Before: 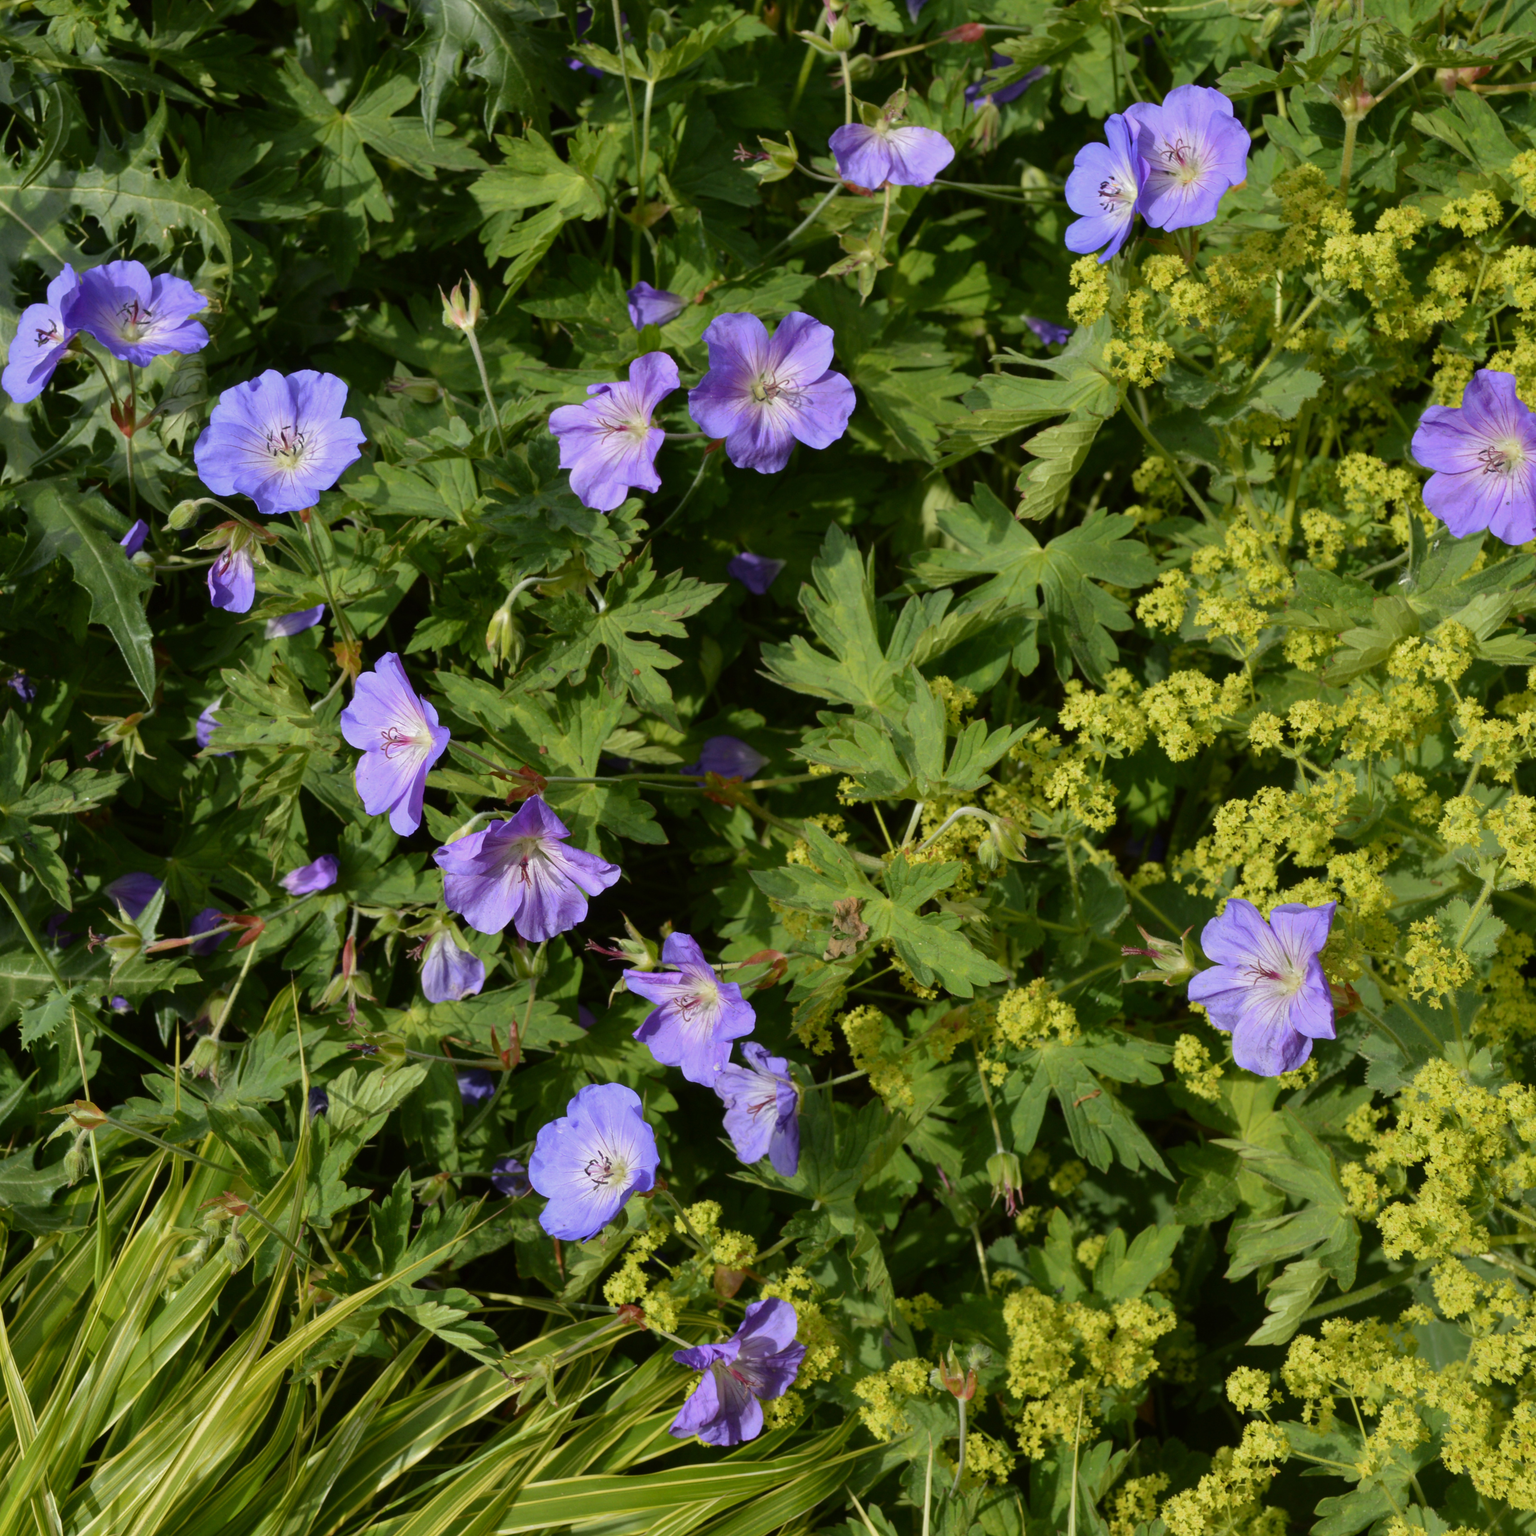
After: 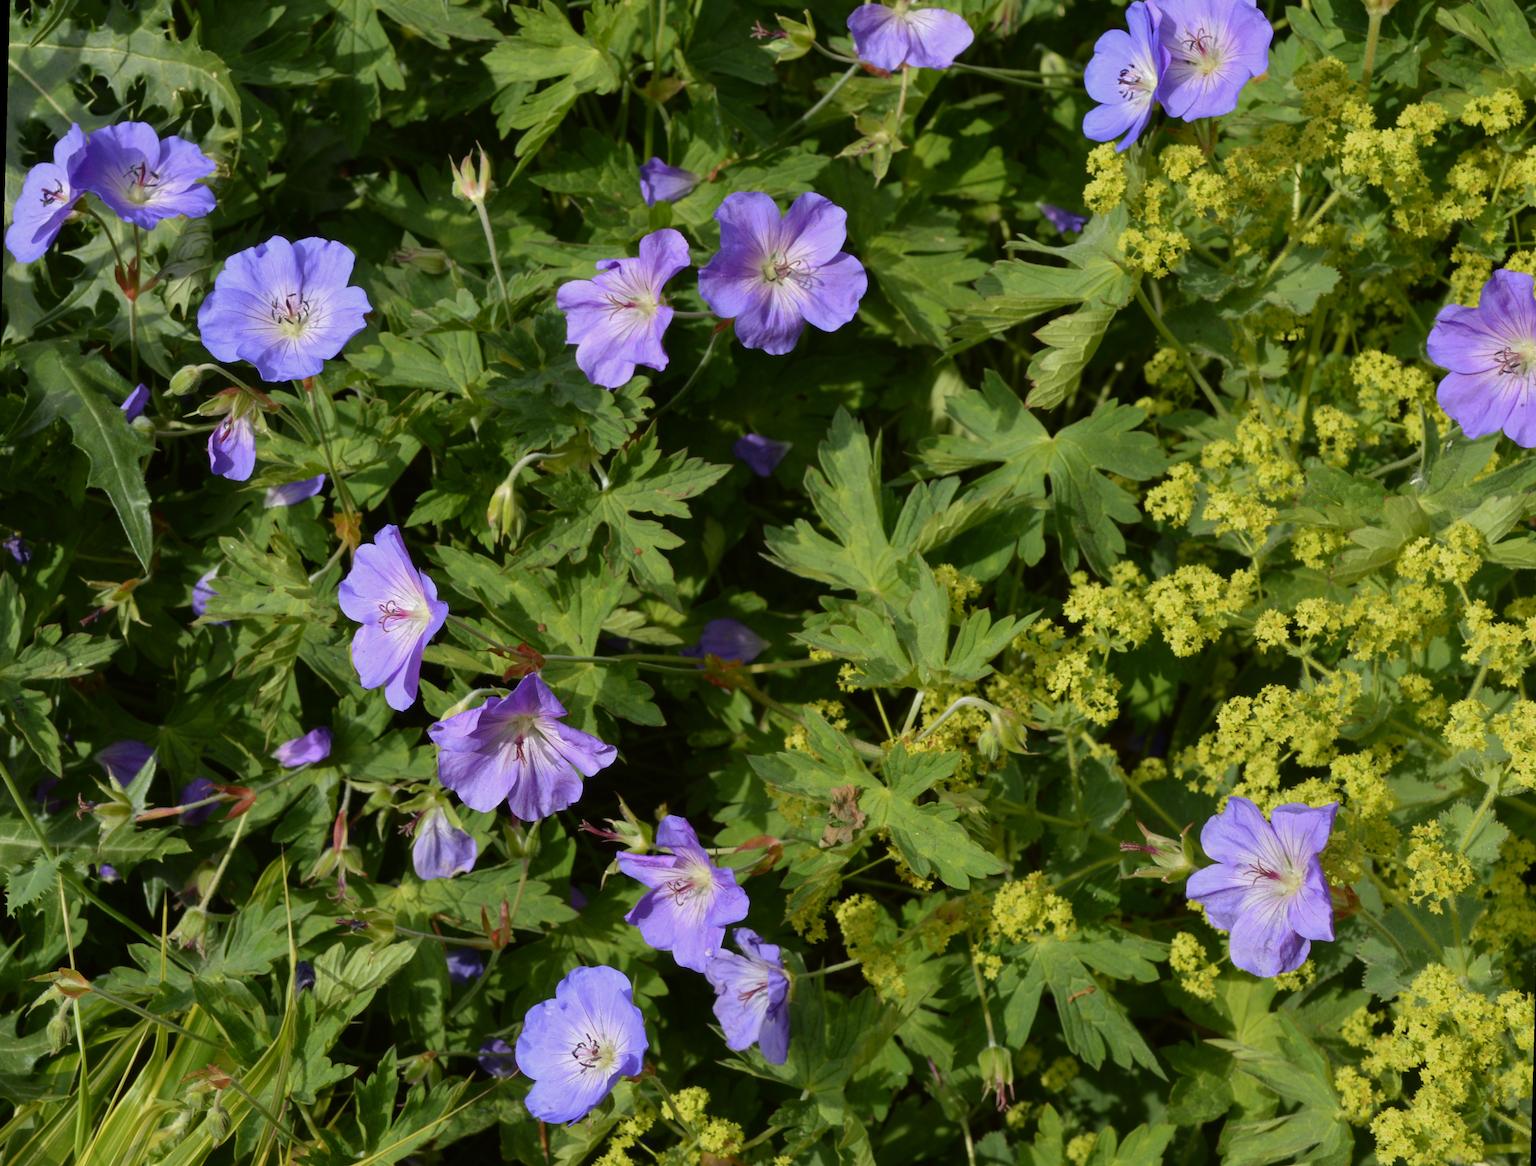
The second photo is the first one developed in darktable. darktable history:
rotate and perspective: rotation 1.57°, crop left 0.018, crop right 0.982, crop top 0.039, crop bottom 0.961
crop and rotate: top 5.667%, bottom 14.937%
